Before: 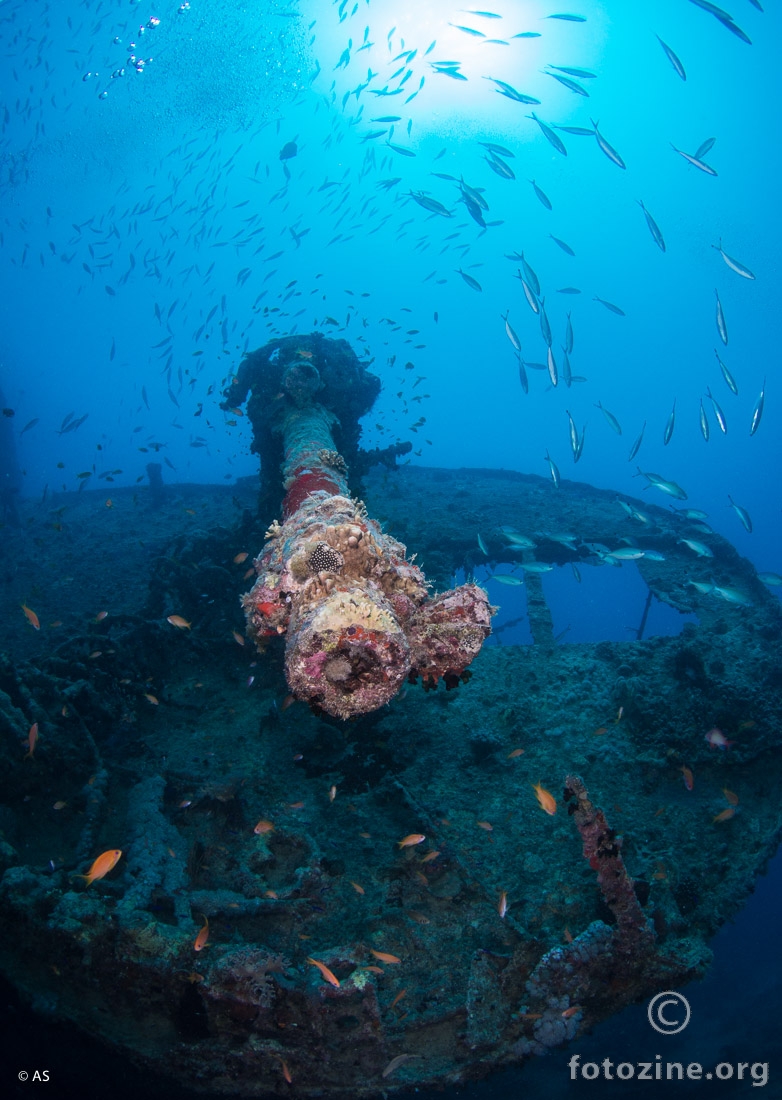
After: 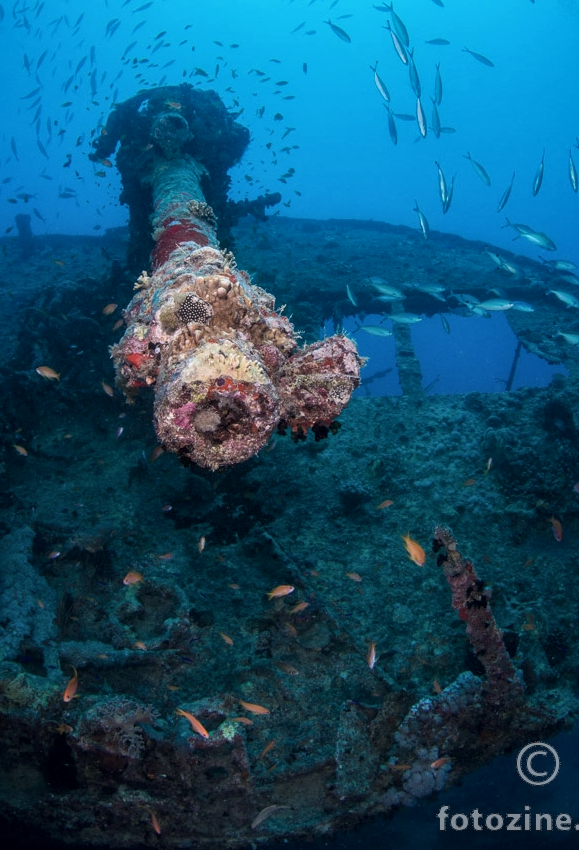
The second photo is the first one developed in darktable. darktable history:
crop: left 16.827%, top 22.655%, right 9.072%
local contrast: on, module defaults
